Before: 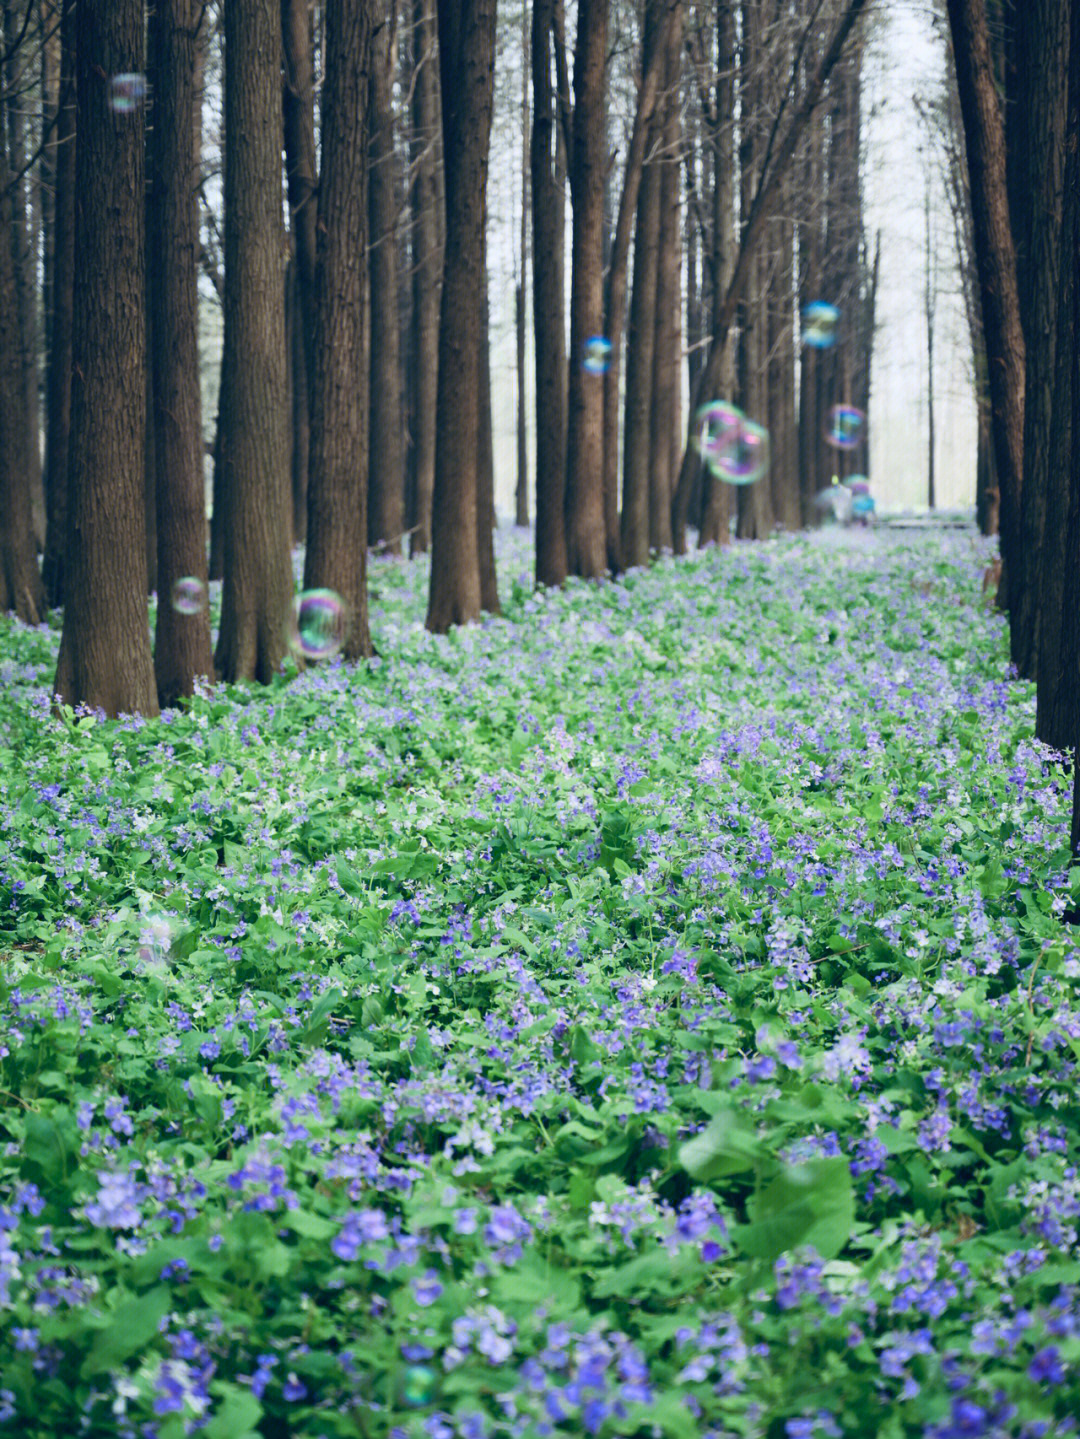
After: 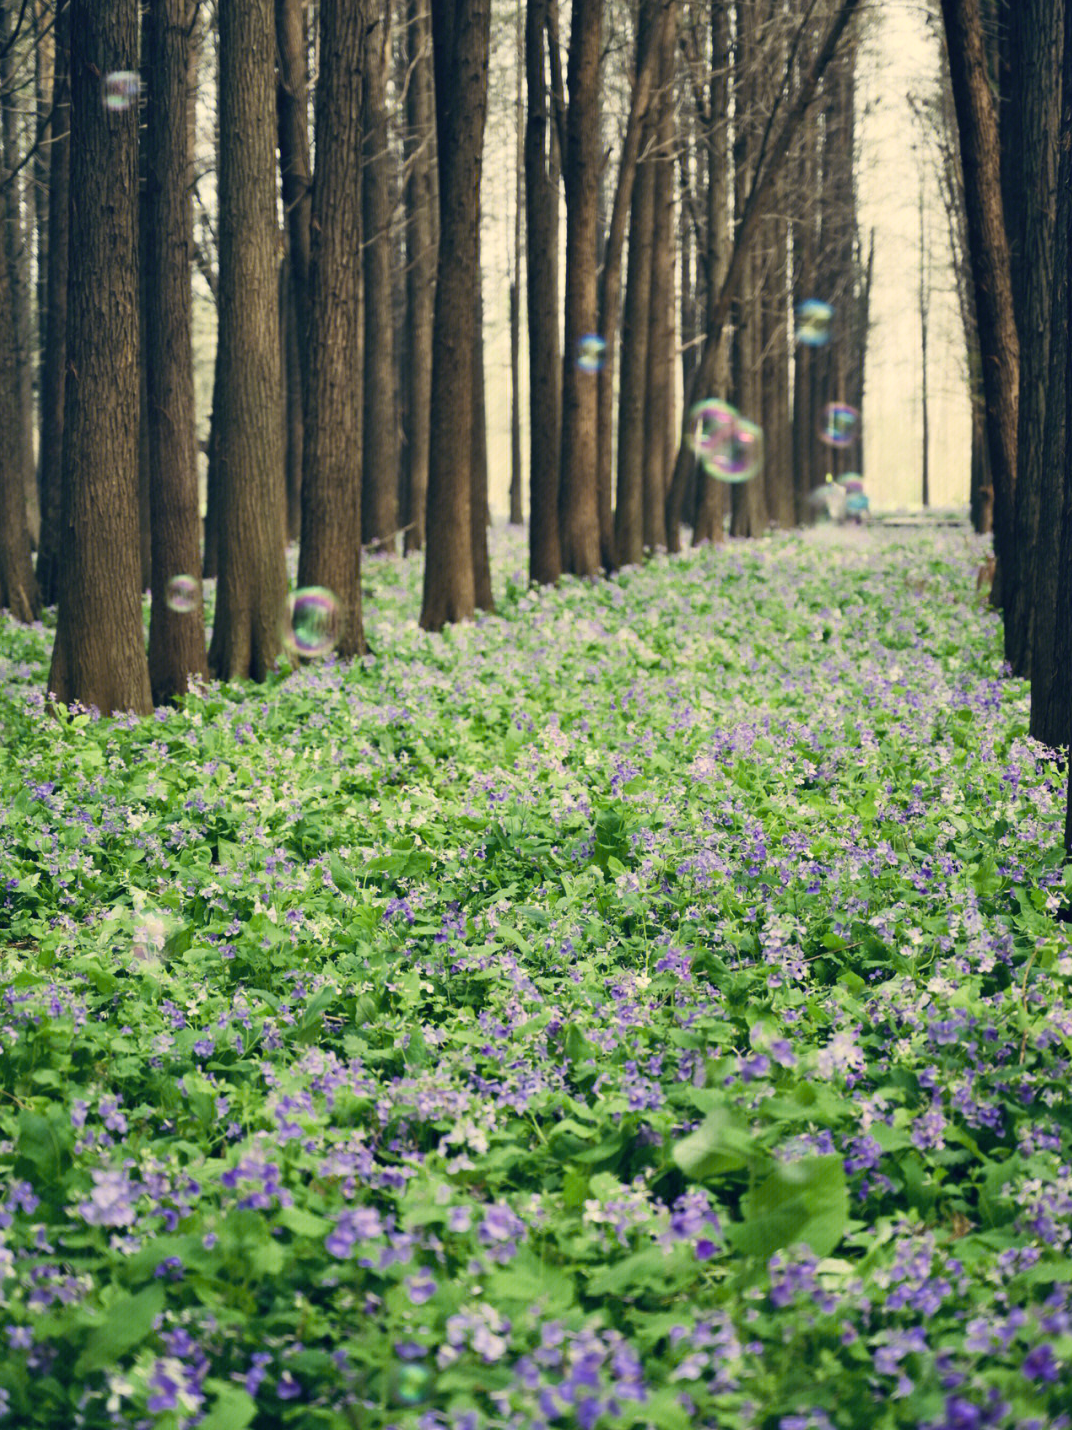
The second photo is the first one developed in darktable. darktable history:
crop and rotate: left 0.67%, top 0.189%, bottom 0.399%
color correction: highlights a* 2.49, highlights b* 23.31
contrast brightness saturation: contrast 0.096, saturation -0.296
color balance rgb: power › hue 60.16°, perceptual saturation grading › global saturation 30.317%
shadows and highlights: shadows 51.84, highlights -28.48, soften with gaussian
